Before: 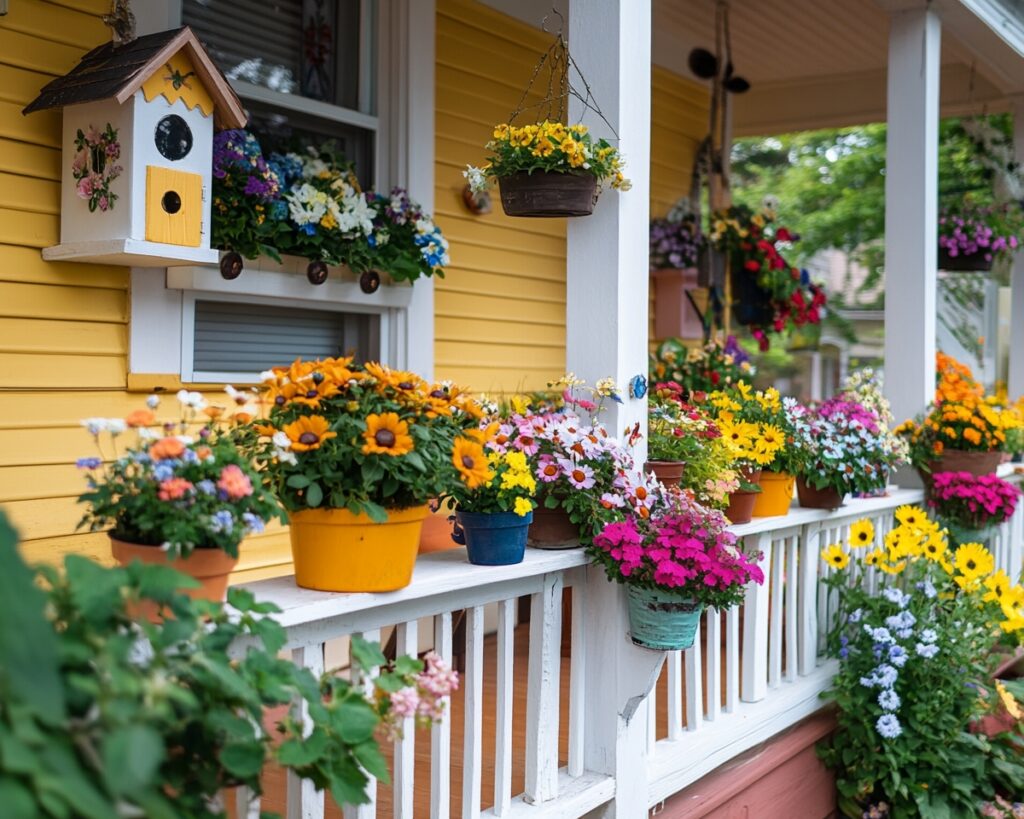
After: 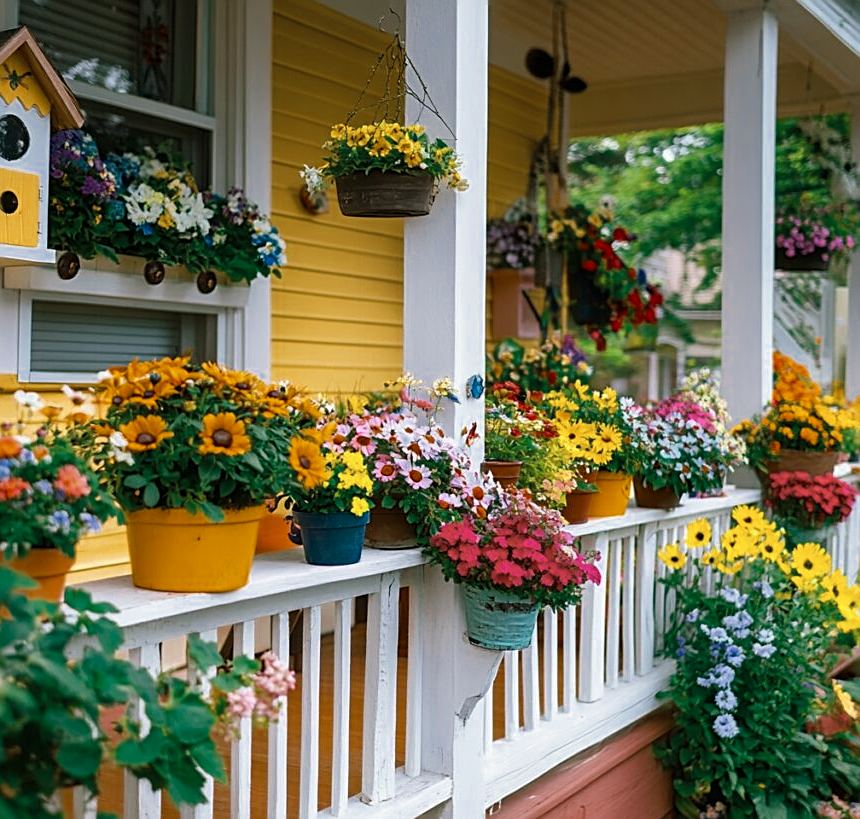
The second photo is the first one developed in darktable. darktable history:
color balance rgb: shadows lift › chroma 12.061%, shadows lift › hue 132.88°, power › chroma 1.044%, power › hue 27.98°, perceptual saturation grading › global saturation 29.439%, global vibrance 20.906%
sharpen: on, module defaults
color zones: curves: ch0 [(0, 0.5) (0.125, 0.4) (0.25, 0.5) (0.375, 0.4) (0.5, 0.4) (0.625, 0.35) (0.75, 0.35) (0.875, 0.5)]; ch1 [(0, 0.35) (0.125, 0.45) (0.25, 0.35) (0.375, 0.35) (0.5, 0.35) (0.625, 0.35) (0.75, 0.45) (0.875, 0.35)]; ch2 [(0, 0.6) (0.125, 0.5) (0.25, 0.5) (0.375, 0.6) (0.5, 0.6) (0.625, 0.5) (0.75, 0.5) (0.875, 0.5)]
crop: left 15.999%
